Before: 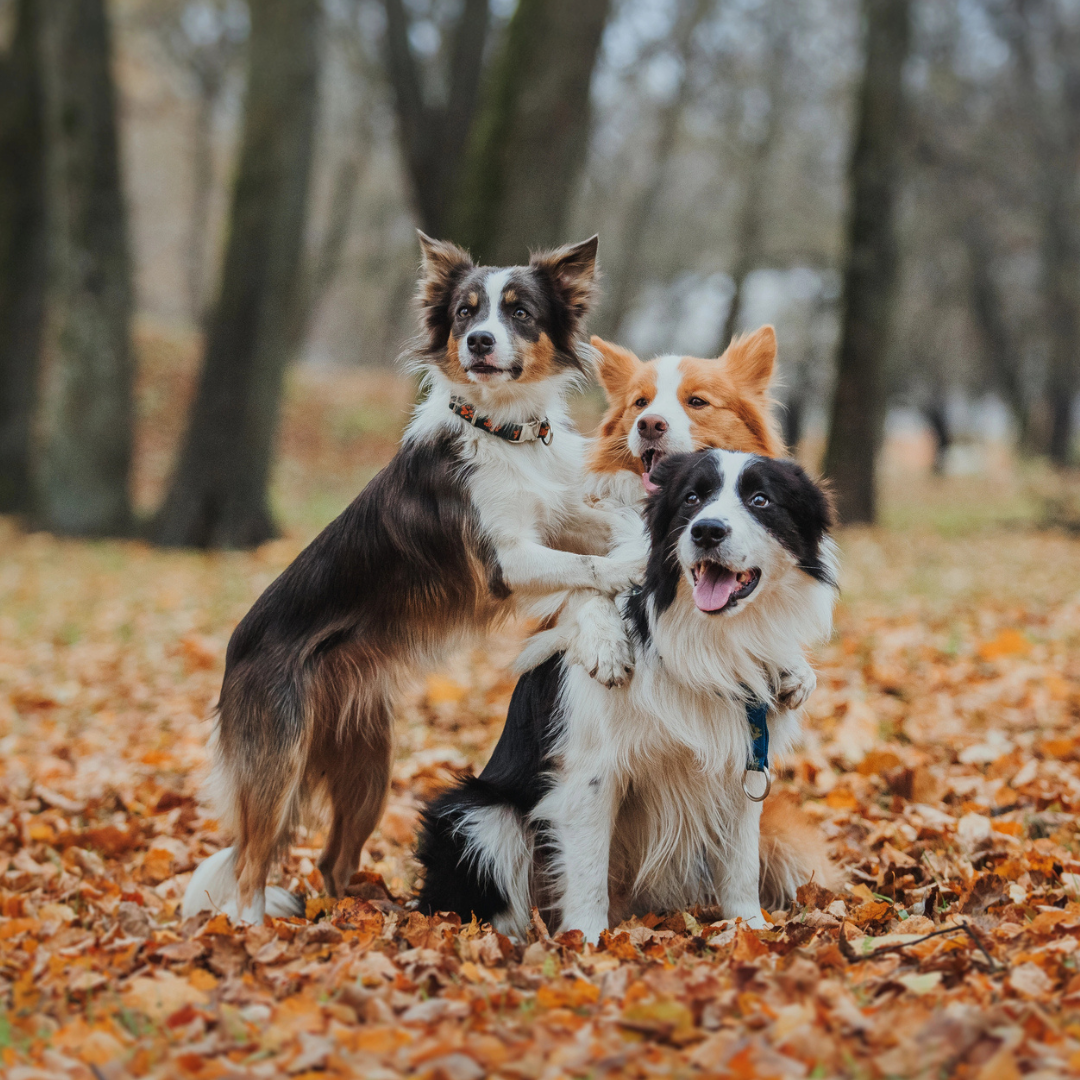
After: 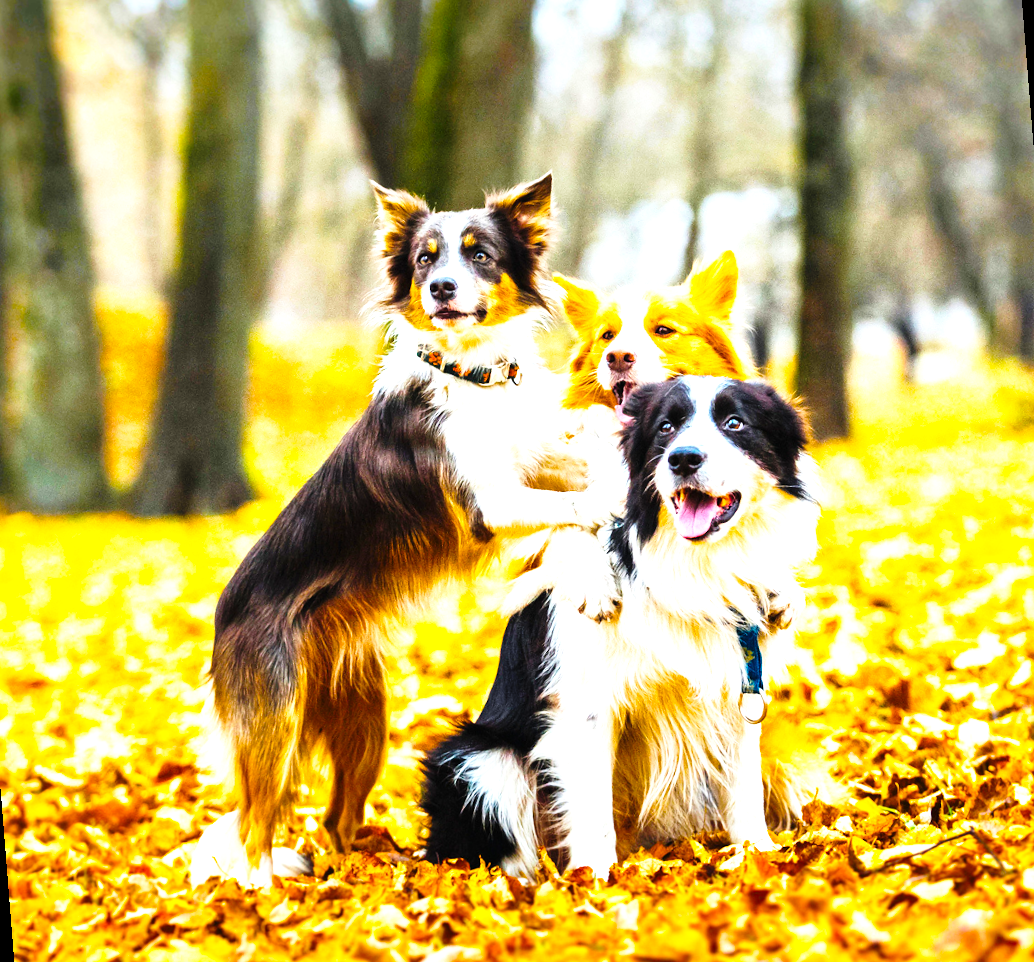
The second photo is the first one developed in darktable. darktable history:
base curve: curves: ch0 [(0, 0) (0.028, 0.03) (0.121, 0.232) (0.46, 0.748) (0.859, 0.968) (1, 1)], preserve colors none
levels: levels [0.029, 0.545, 0.971]
color balance rgb: linear chroma grading › global chroma 42%, perceptual saturation grading › global saturation 42%, perceptual brilliance grading › global brilliance 25%, global vibrance 33%
rotate and perspective: rotation -4.57°, crop left 0.054, crop right 0.944, crop top 0.087, crop bottom 0.914
exposure: black level correction 0, exposure 0.5 EV, compensate highlight preservation false
